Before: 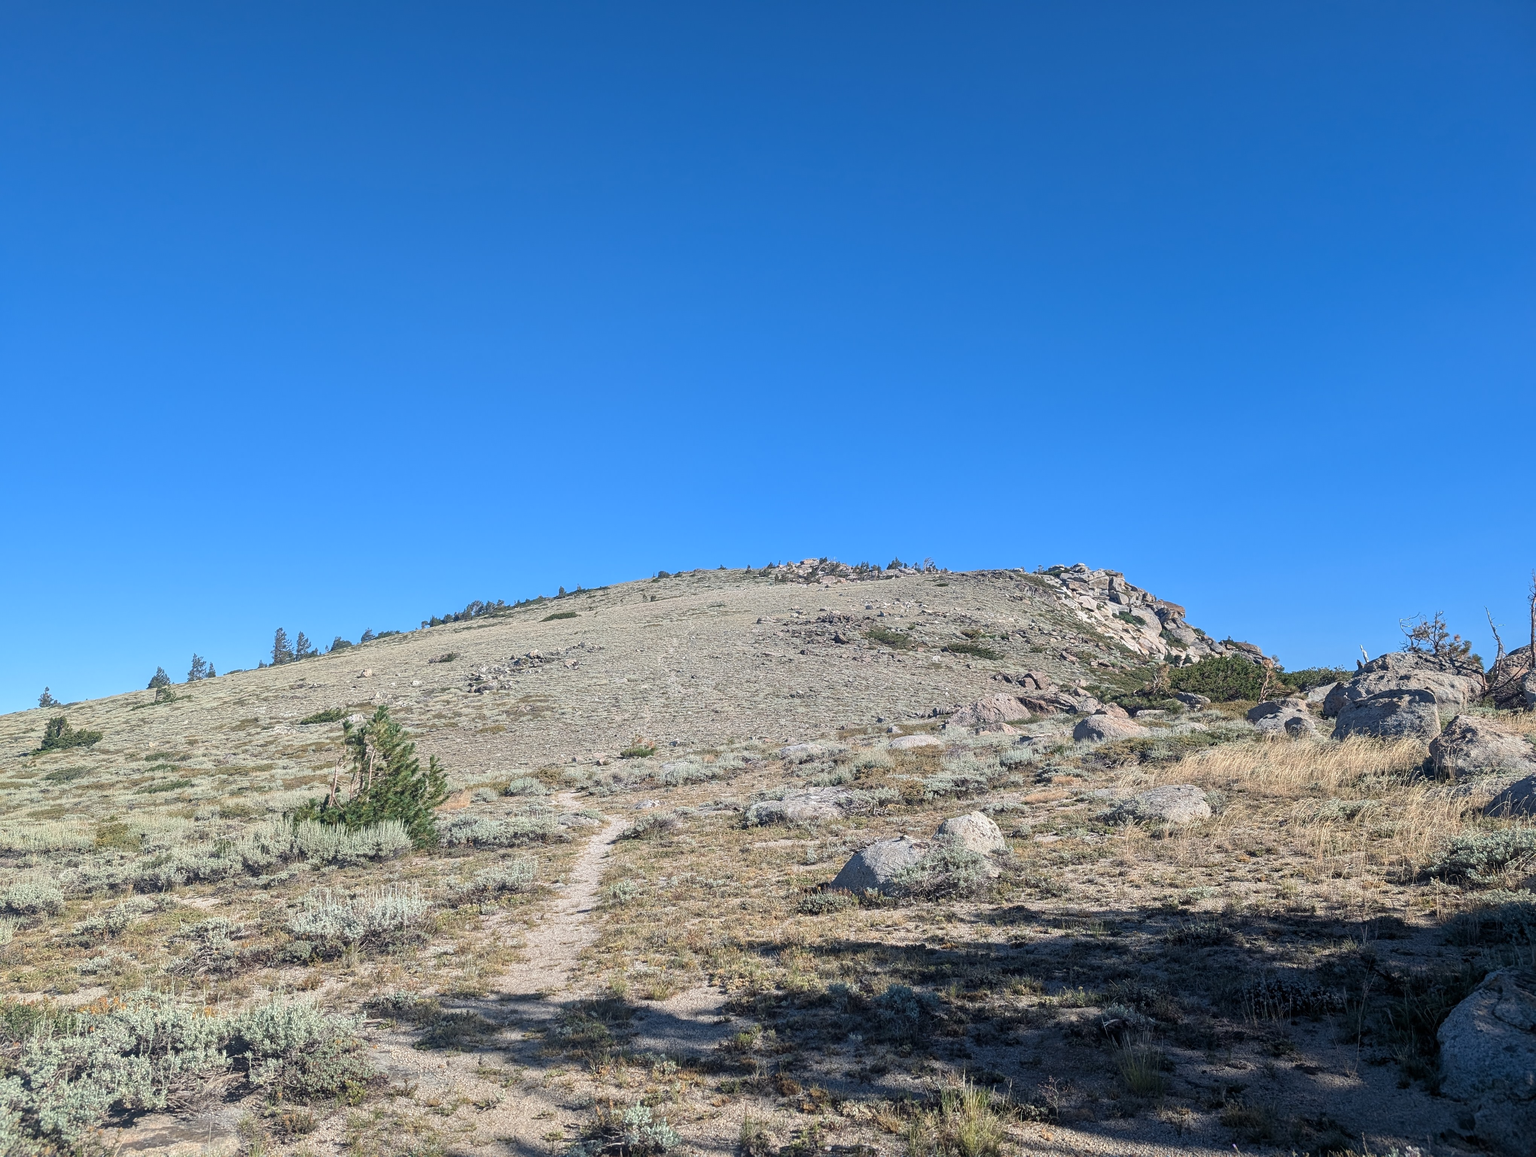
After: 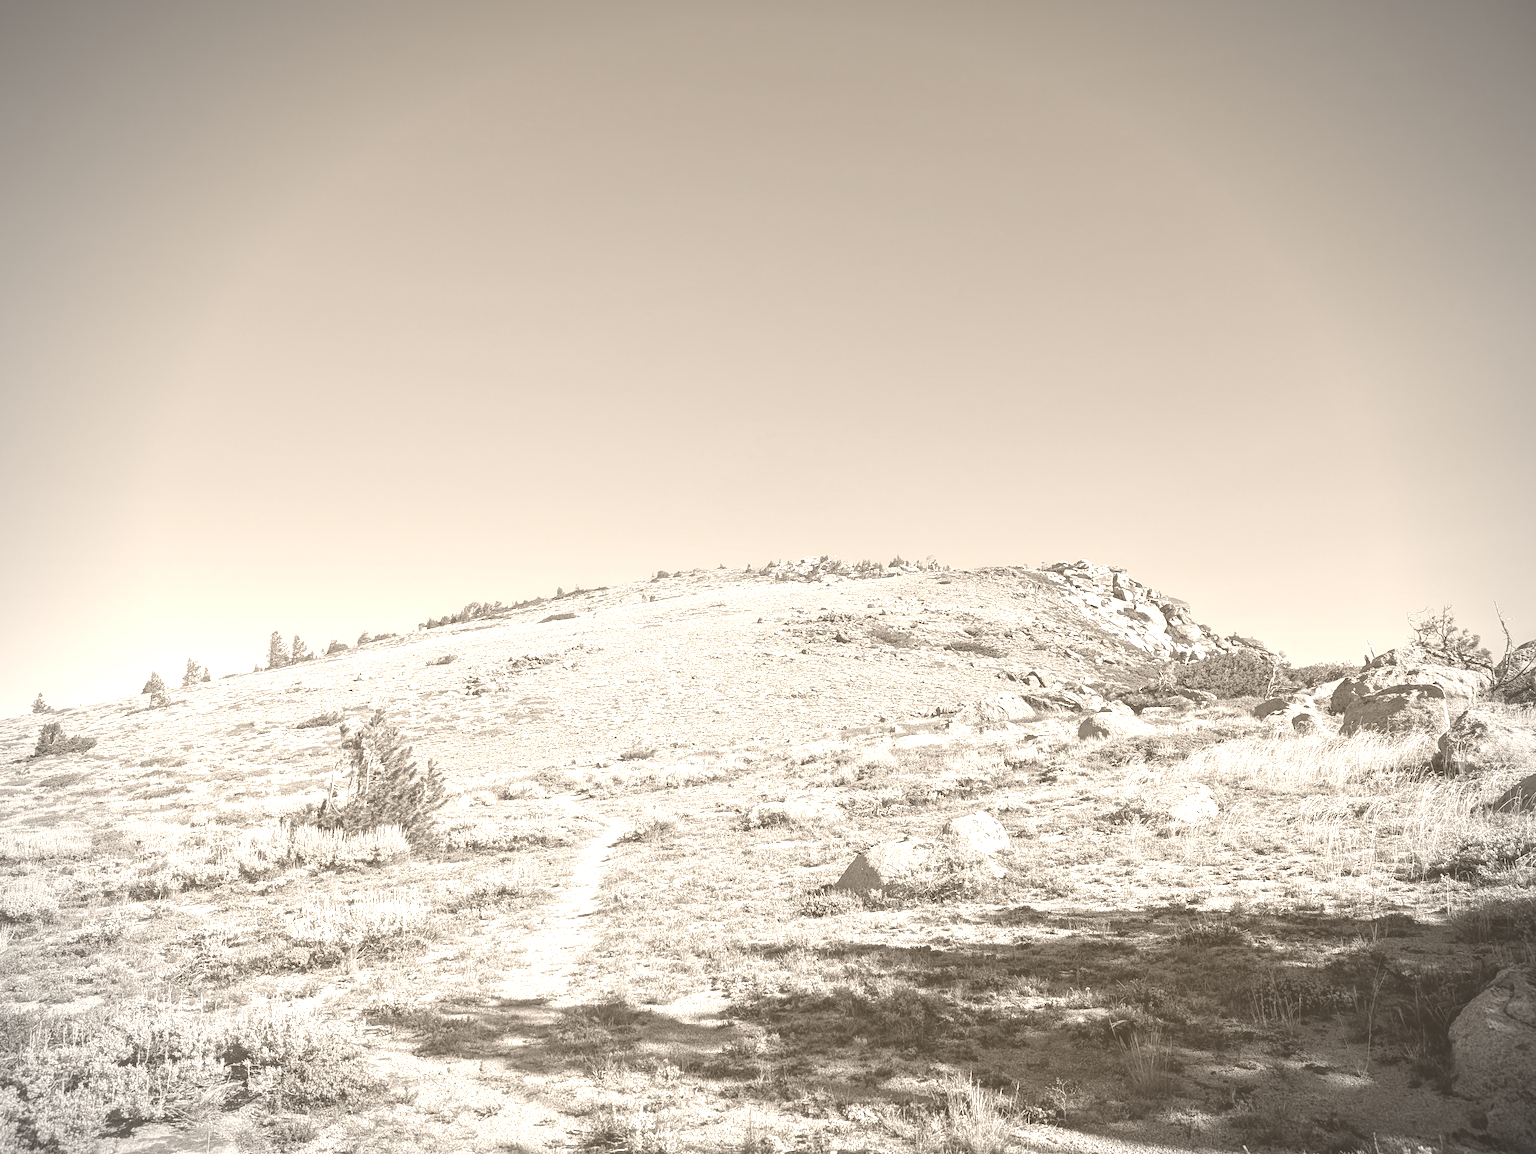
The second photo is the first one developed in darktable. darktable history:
colorize: hue 34.49°, saturation 35.33%, source mix 100%, version 1
vignetting: width/height ratio 1.094
color correction: highlights a* -4.73, highlights b* 5.06, saturation 0.97
rotate and perspective: rotation -0.45°, automatic cropping original format, crop left 0.008, crop right 0.992, crop top 0.012, crop bottom 0.988
